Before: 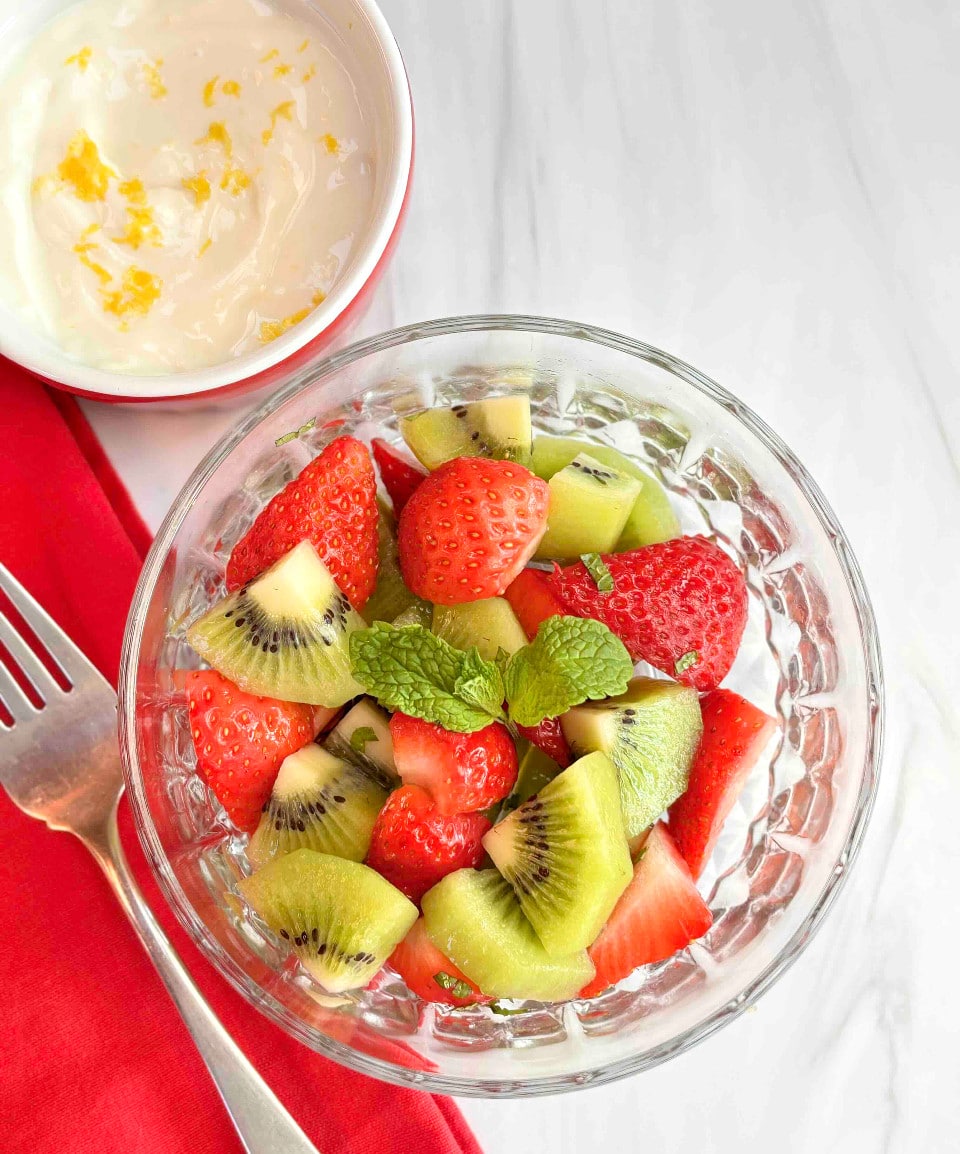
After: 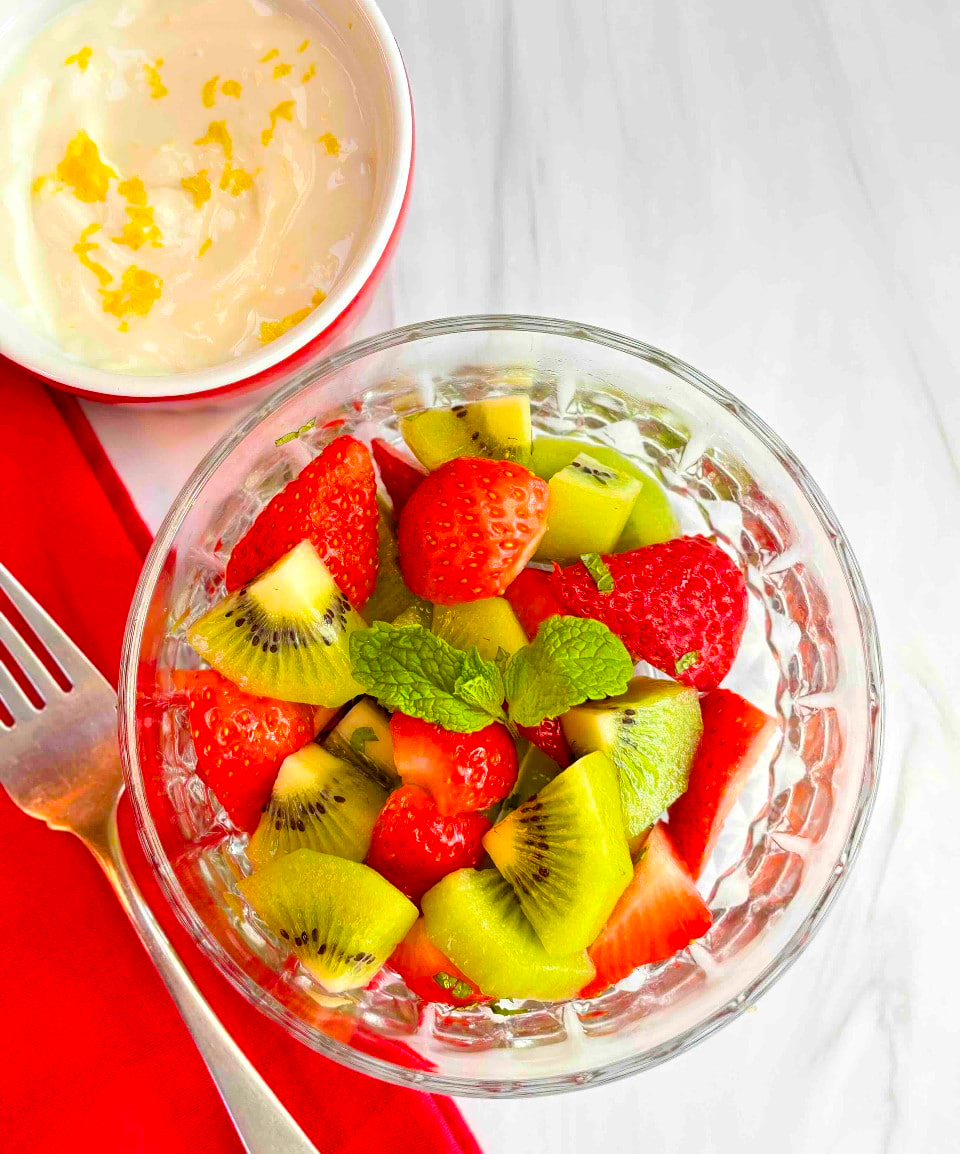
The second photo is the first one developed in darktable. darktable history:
color contrast: green-magenta contrast 1.1, blue-yellow contrast 1.1, unbound 0
color balance rgb: linear chroma grading › global chroma 15%, perceptual saturation grading › global saturation 30%
